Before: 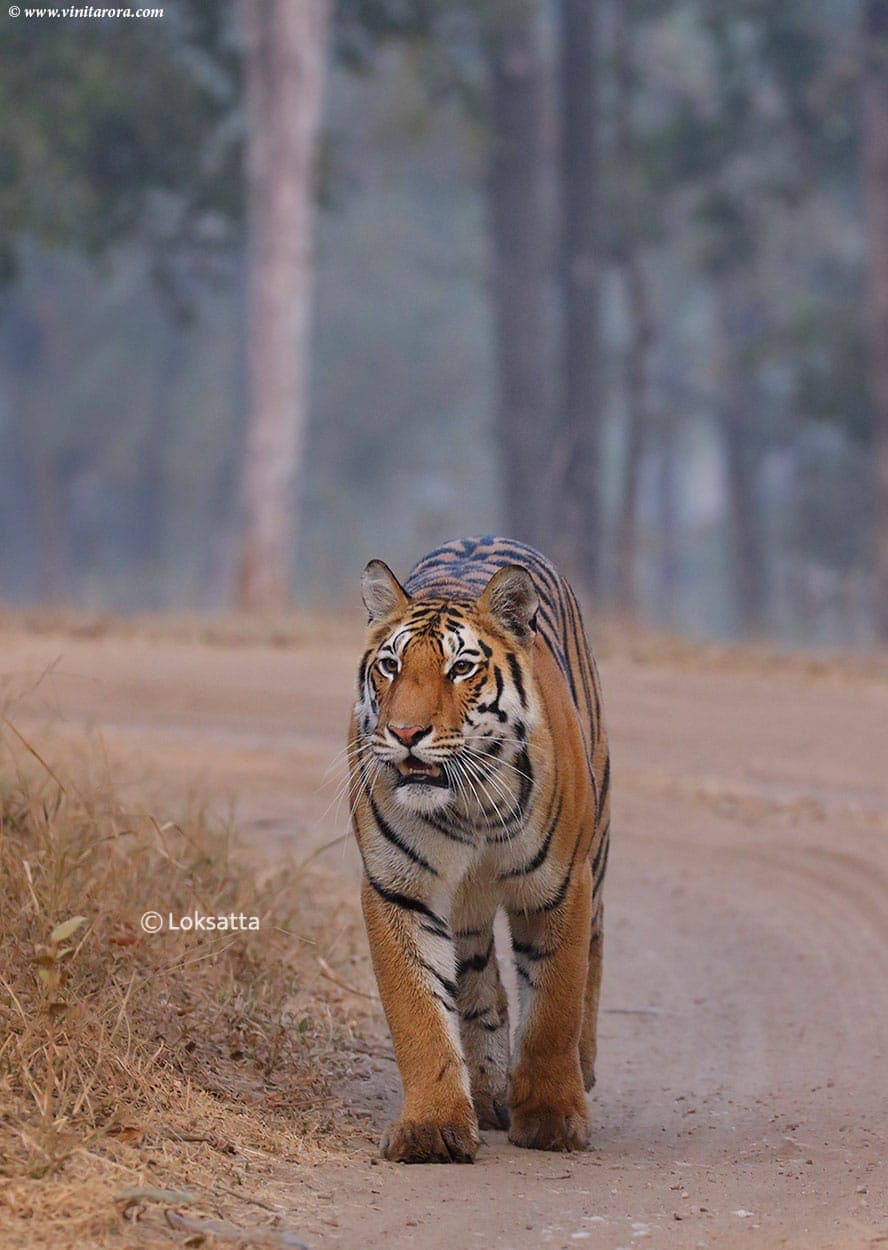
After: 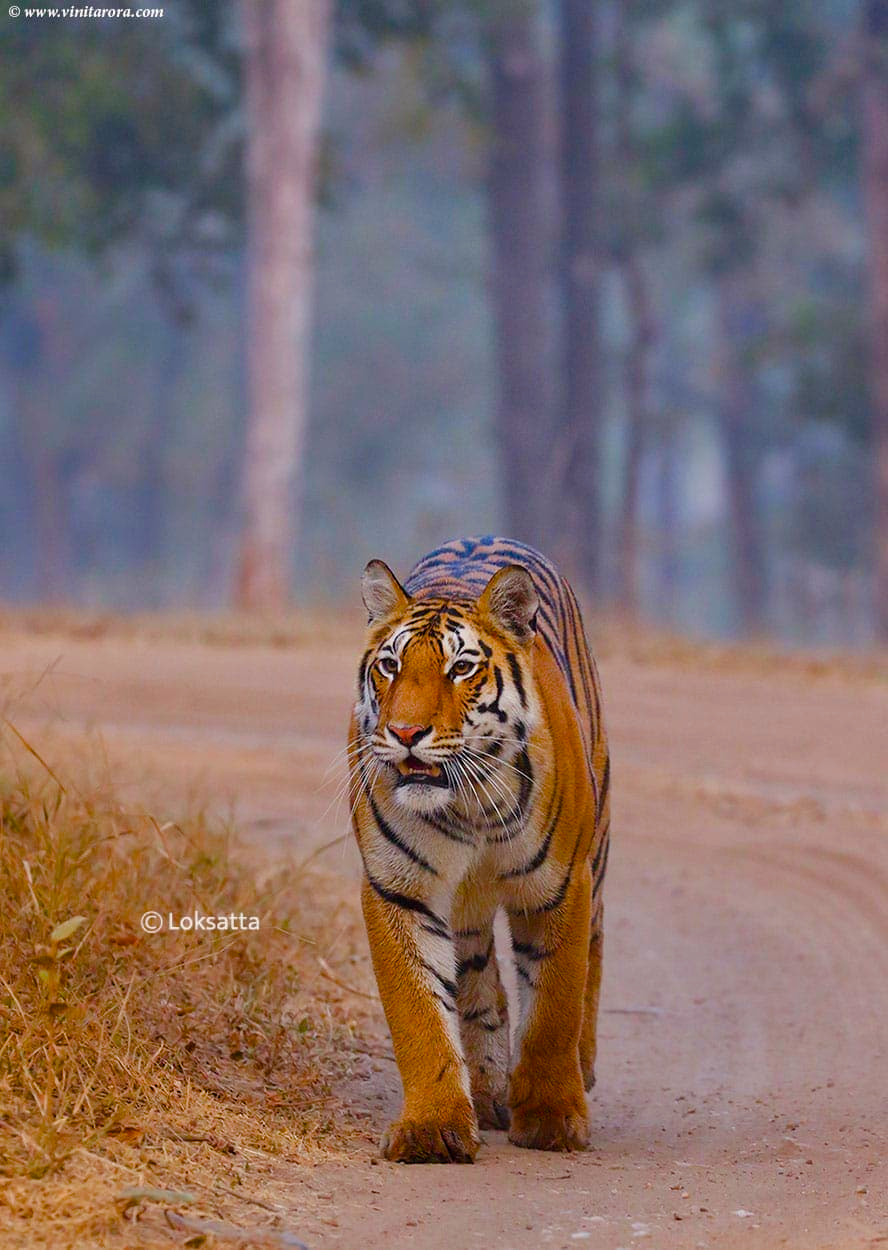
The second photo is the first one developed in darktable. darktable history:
color balance rgb: shadows lift › chroma 1.037%, shadows lift › hue 28.43°, power › hue 307.97°, linear chroma grading › shadows 16.139%, perceptual saturation grading › global saturation 27.64%, perceptual saturation grading › highlights -25.228%, perceptual saturation grading › mid-tones 25.709%, perceptual saturation grading › shadows 49.253%, global vibrance 20%
